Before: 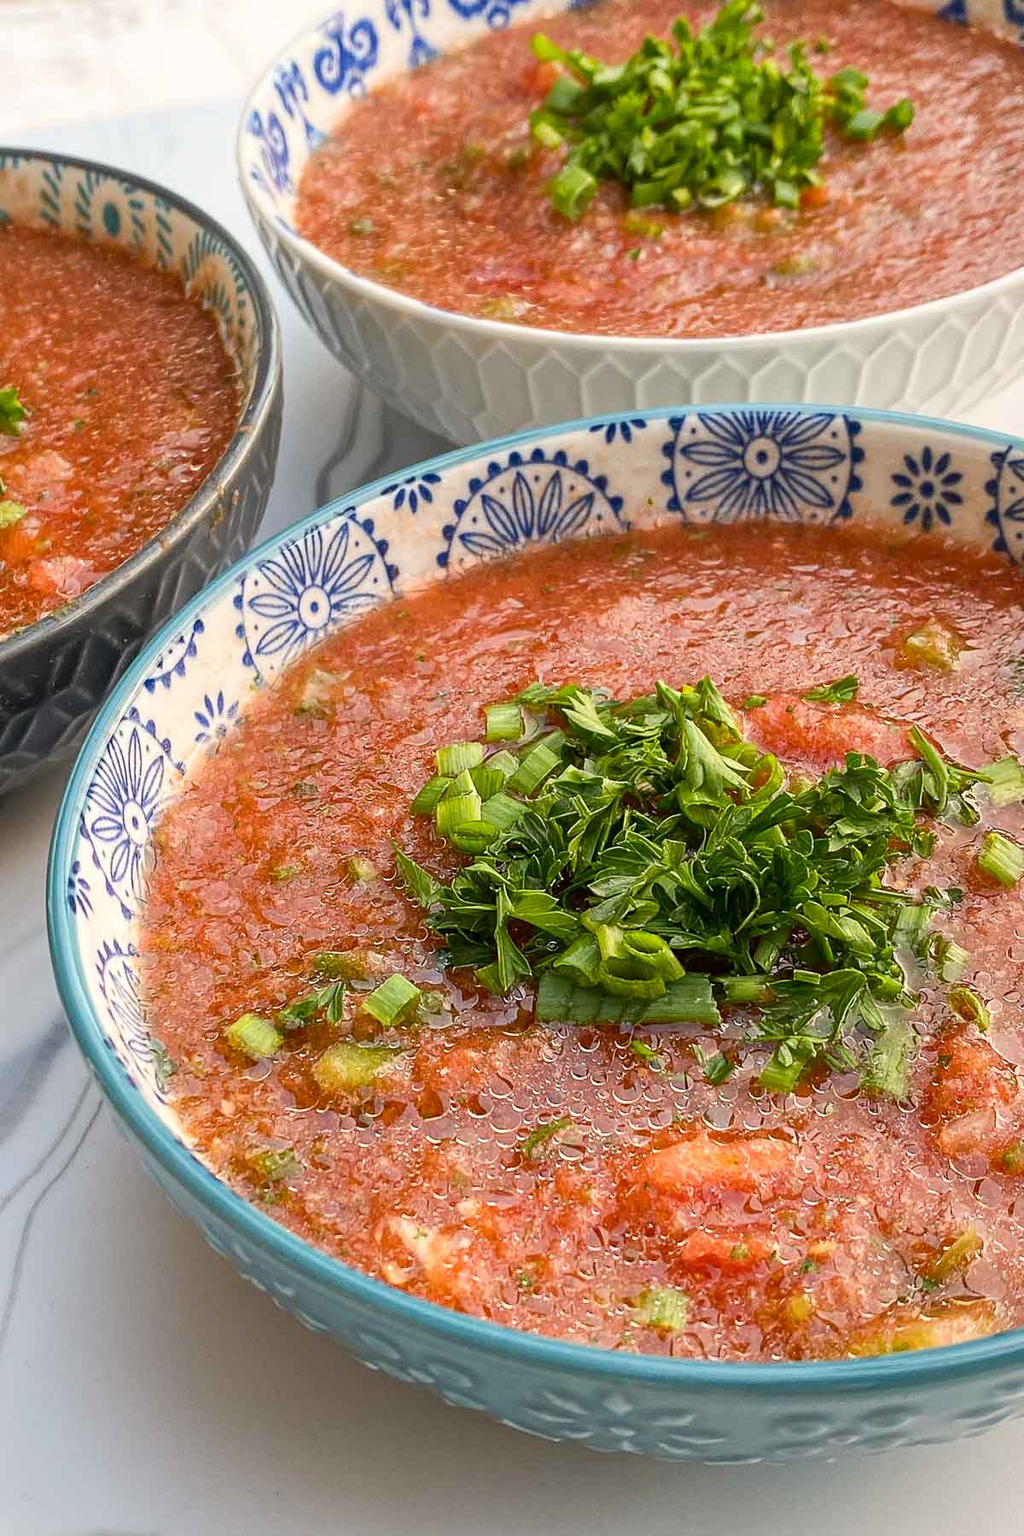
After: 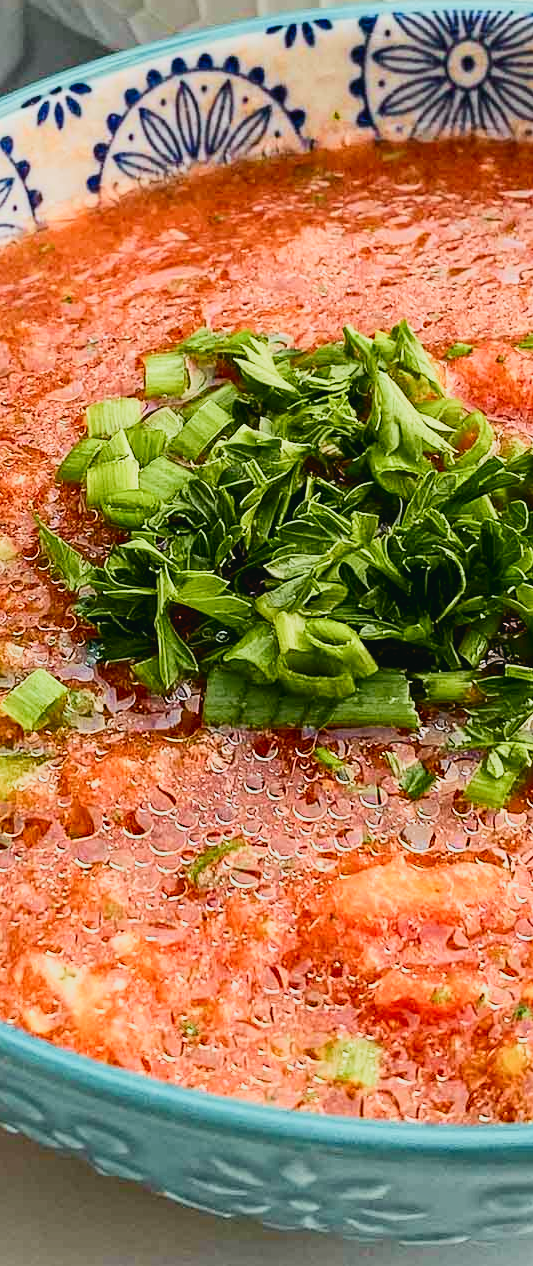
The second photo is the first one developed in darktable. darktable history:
tone curve: curves: ch0 [(0, 0.028) (0.037, 0.05) (0.123, 0.108) (0.19, 0.164) (0.269, 0.247) (0.475, 0.533) (0.595, 0.695) (0.718, 0.823) (0.855, 0.913) (1, 0.982)]; ch1 [(0, 0) (0.243, 0.245) (0.427, 0.41) (0.493, 0.481) (0.505, 0.502) (0.536, 0.545) (0.56, 0.582) (0.611, 0.644) (0.769, 0.807) (1, 1)]; ch2 [(0, 0) (0.249, 0.216) (0.349, 0.321) (0.424, 0.442) (0.476, 0.483) (0.498, 0.499) (0.517, 0.519) (0.532, 0.55) (0.569, 0.608) (0.614, 0.661) (0.706, 0.75) (0.808, 0.809) (0.991, 0.968)], color space Lab, independent channels, preserve colors none
haze removal: compatibility mode true, adaptive false
crop: left 35.432%, top 26.233%, right 20.145%, bottom 3.432%
filmic rgb: middle gray luminance 18.42%, black relative exposure -11.25 EV, white relative exposure 3.75 EV, threshold 6 EV, target black luminance 0%, hardness 5.87, latitude 57.4%, contrast 0.963, shadows ↔ highlights balance 49.98%, add noise in highlights 0, preserve chrominance luminance Y, color science v3 (2019), use custom middle-gray values true, iterations of high-quality reconstruction 0, contrast in highlights soft, enable highlight reconstruction true
